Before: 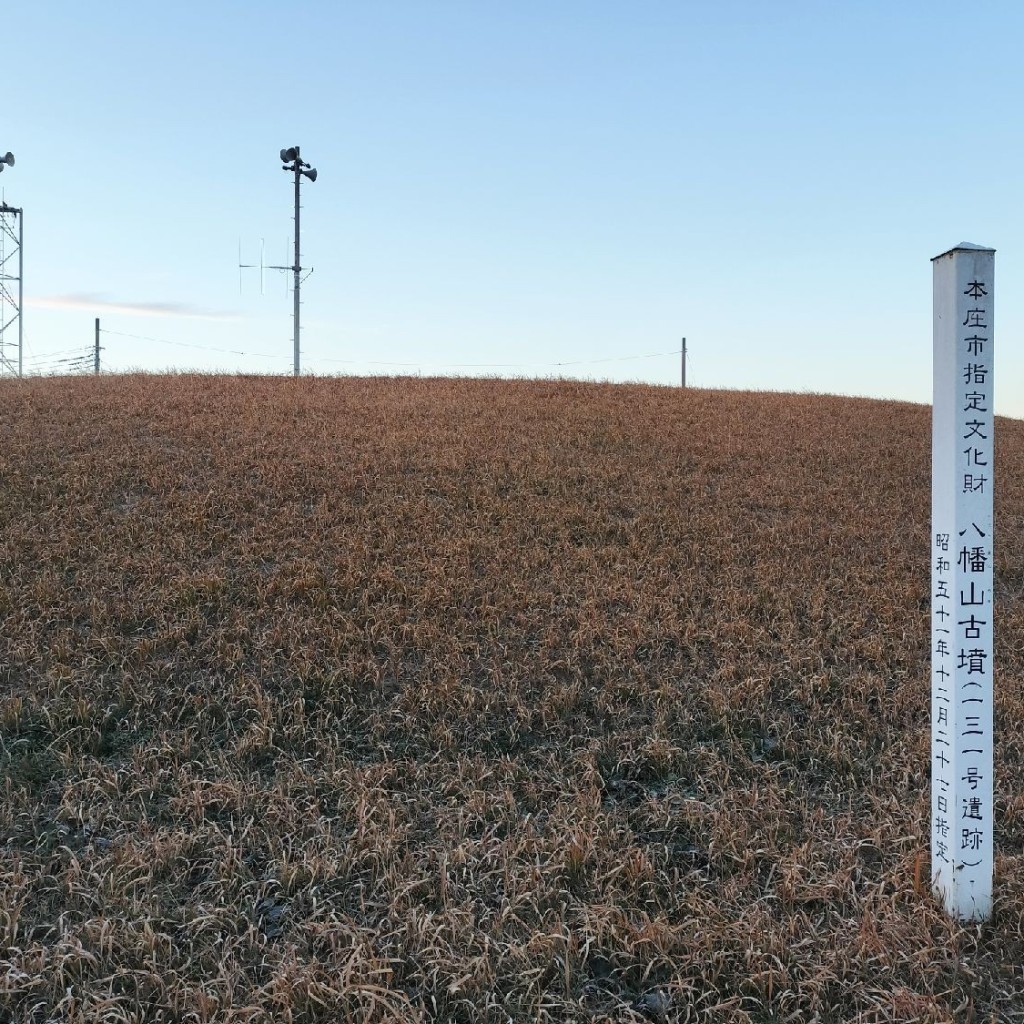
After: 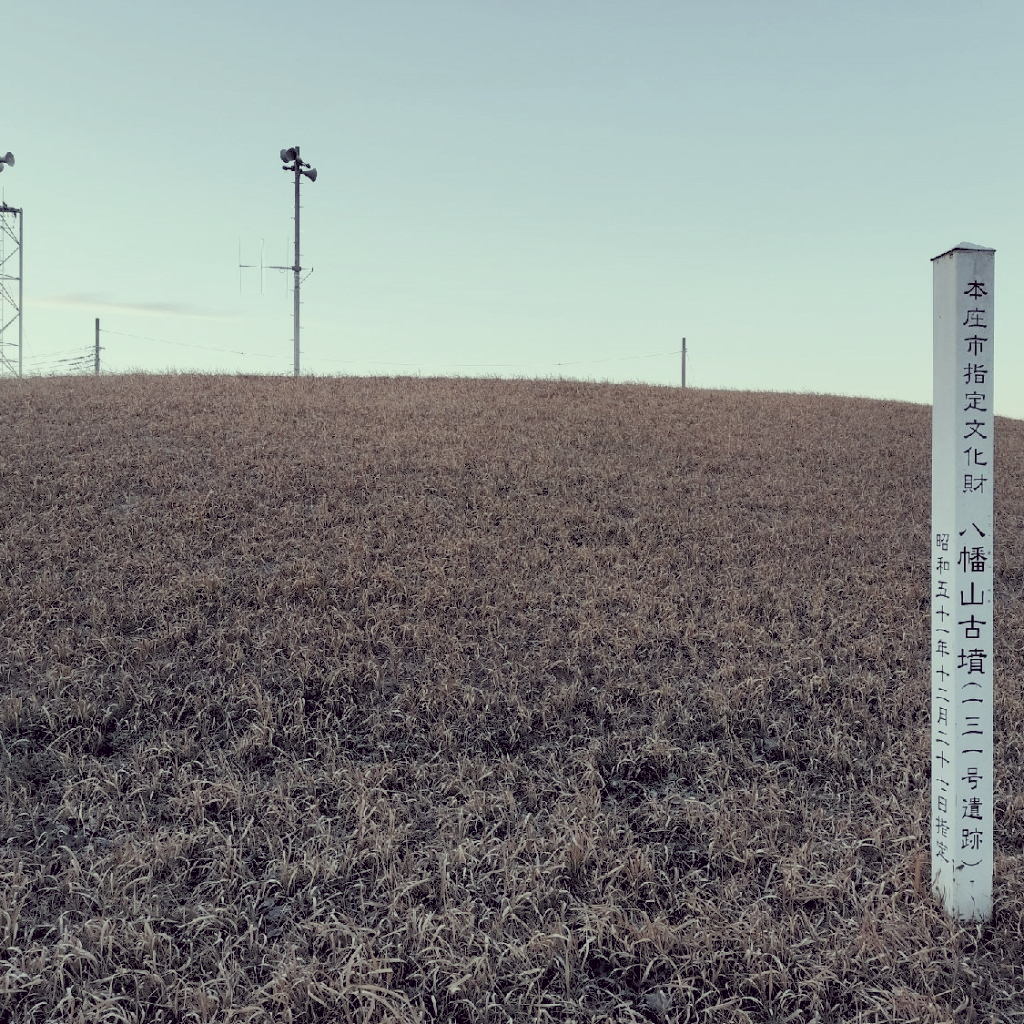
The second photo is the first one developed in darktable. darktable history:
rgb levels: preserve colors sum RGB, levels [[0.038, 0.433, 0.934], [0, 0.5, 1], [0, 0.5, 1]]
color correction: highlights a* -20.17, highlights b* 20.27, shadows a* 20.03, shadows b* -20.46, saturation 0.43
